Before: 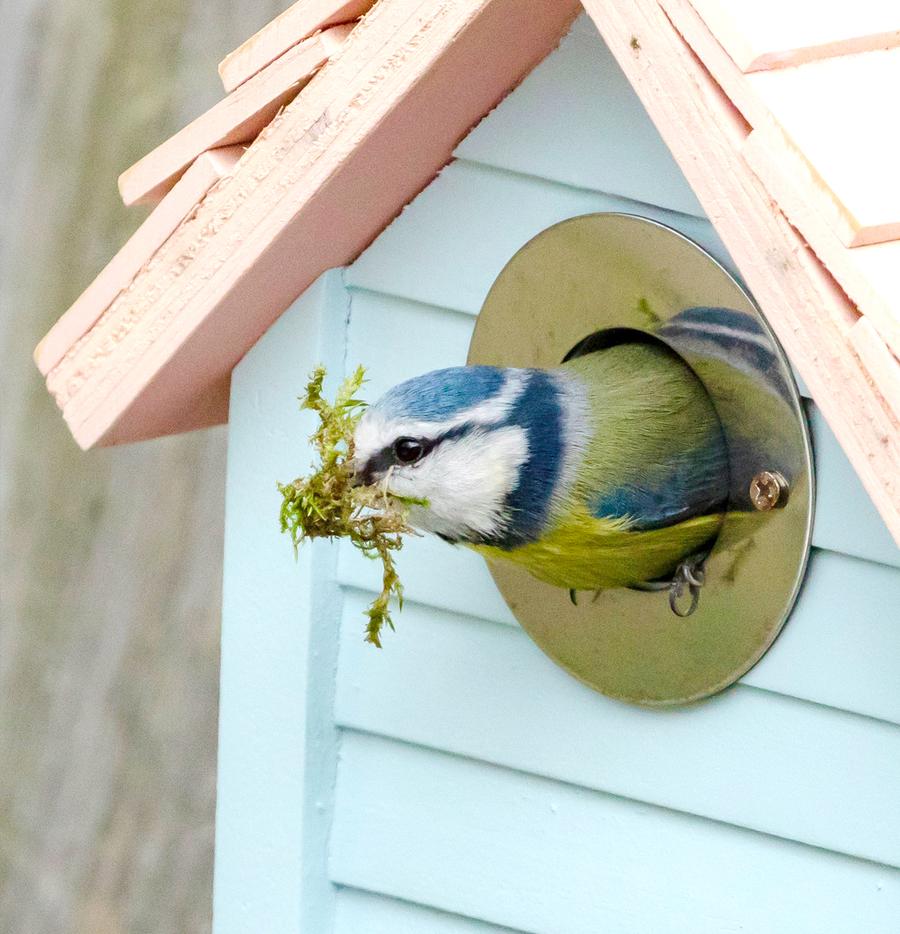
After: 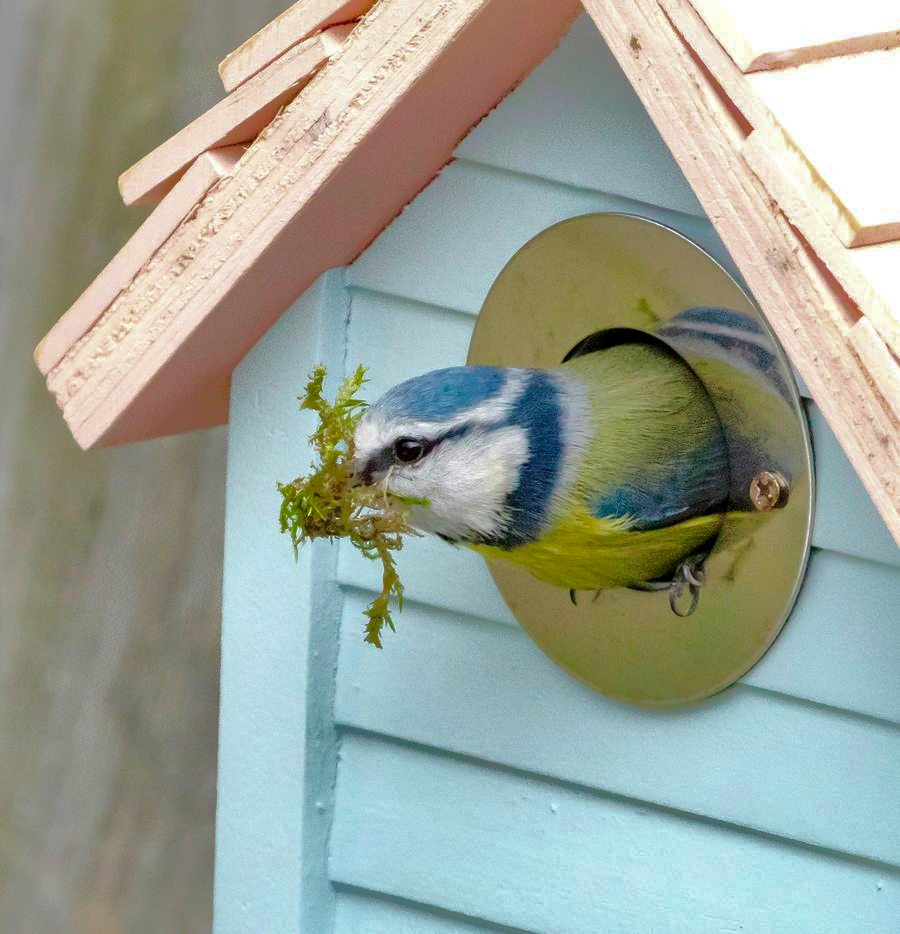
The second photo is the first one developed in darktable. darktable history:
exposure: black level correction 0.001, compensate highlight preservation false
shadows and highlights: shadows -19.91, highlights -73.15
